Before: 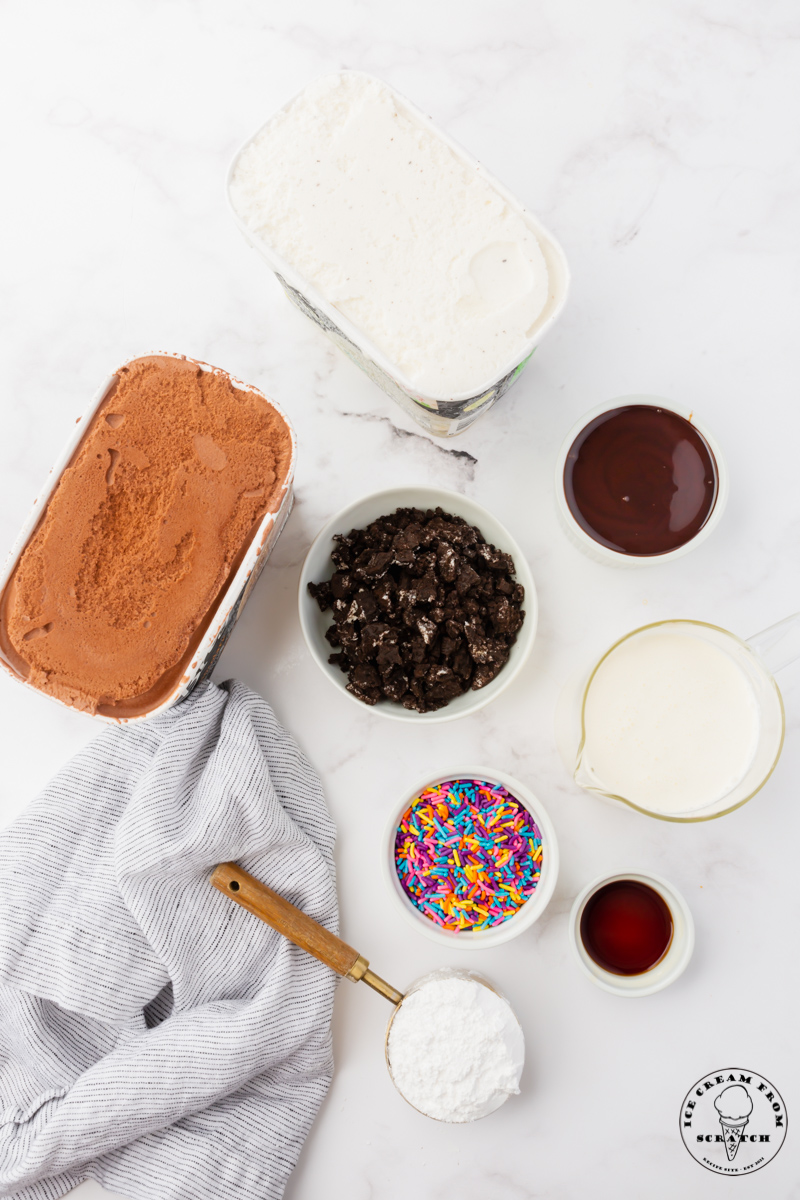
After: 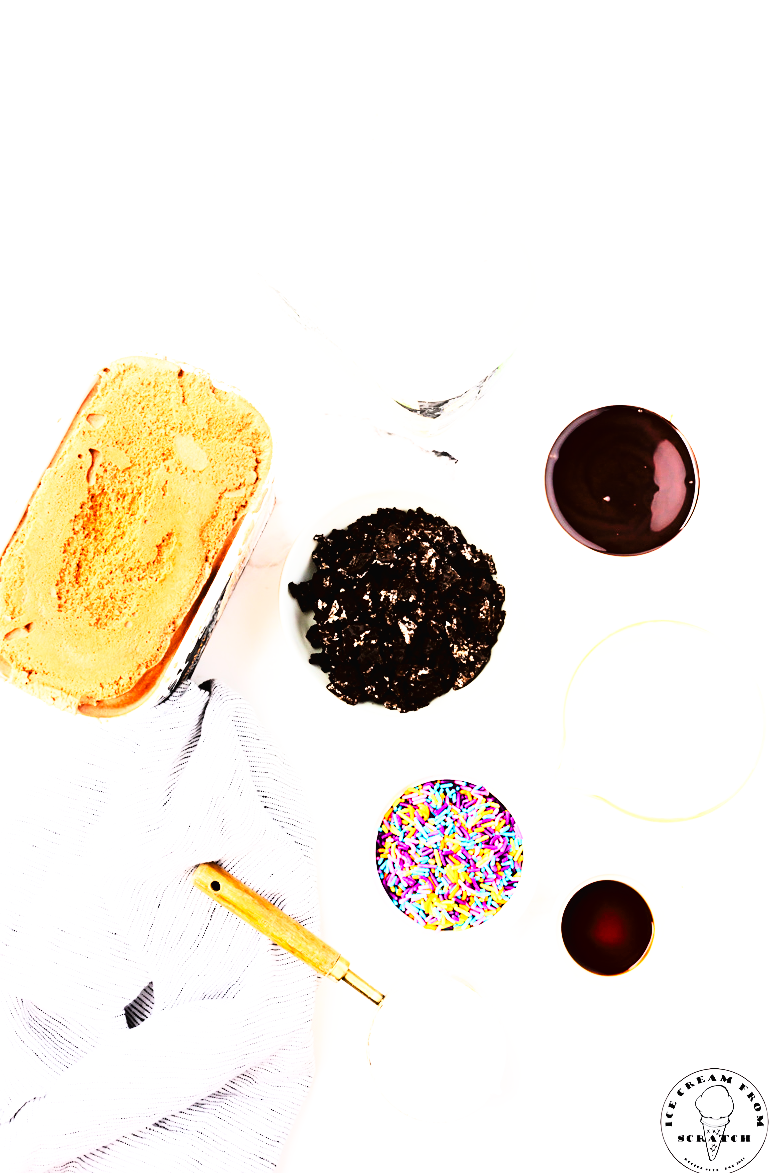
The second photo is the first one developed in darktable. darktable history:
exposure: black level correction 0.001, compensate highlight preservation false
base curve: curves: ch0 [(0, 0) (0.007, 0.004) (0.027, 0.03) (0.046, 0.07) (0.207, 0.54) (0.442, 0.872) (0.673, 0.972) (1, 1)], preserve colors none
color zones: curves: ch0 [(0, 0.5) (0.143, 0.5) (0.286, 0.5) (0.429, 0.5) (0.62, 0.489) (0.714, 0.445) (0.844, 0.496) (1, 0.5)]; ch1 [(0, 0.5) (0.143, 0.5) (0.286, 0.5) (0.429, 0.5) (0.571, 0.5) (0.714, 0.523) (0.857, 0.5) (1, 0.5)]
crop and rotate: left 2.536%, right 1.107%, bottom 2.246%
tone curve: curves: ch0 [(0, 0.016) (0.11, 0.039) (0.259, 0.235) (0.383, 0.437) (0.499, 0.597) (0.733, 0.867) (0.843, 0.948) (1, 1)], color space Lab, linked channels, preserve colors none
tone equalizer: -8 EV -0.75 EV, -7 EV -0.7 EV, -6 EV -0.6 EV, -5 EV -0.4 EV, -3 EV 0.4 EV, -2 EV 0.6 EV, -1 EV 0.7 EV, +0 EV 0.75 EV, edges refinement/feathering 500, mask exposure compensation -1.57 EV, preserve details no
sharpen: amount 0.2
